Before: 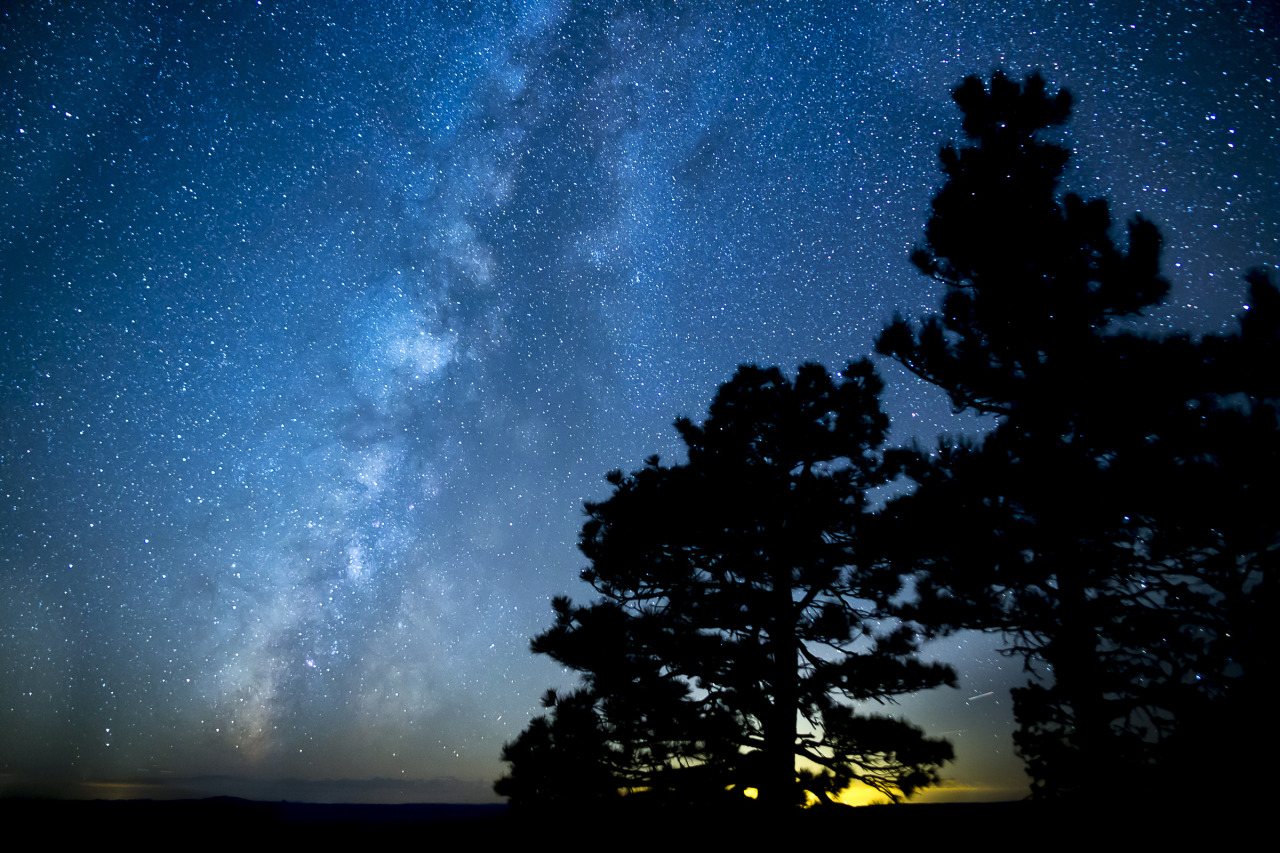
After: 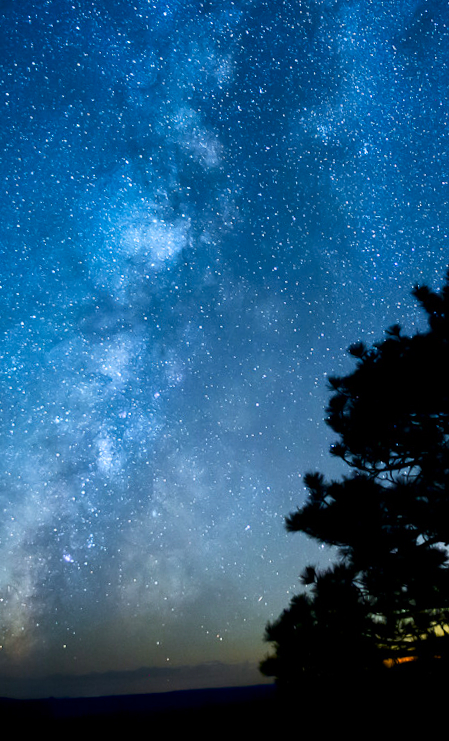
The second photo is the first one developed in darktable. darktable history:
crop and rotate: left 21.77%, top 18.528%, right 44.676%, bottom 2.997%
rotate and perspective: rotation -4.25°, automatic cropping off
color zones: curves: ch1 [(0.24, 0.629) (0.75, 0.5)]; ch2 [(0.255, 0.454) (0.745, 0.491)], mix 102.12%
contrast brightness saturation: contrast 0.13, brightness -0.05, saturation 0.16
